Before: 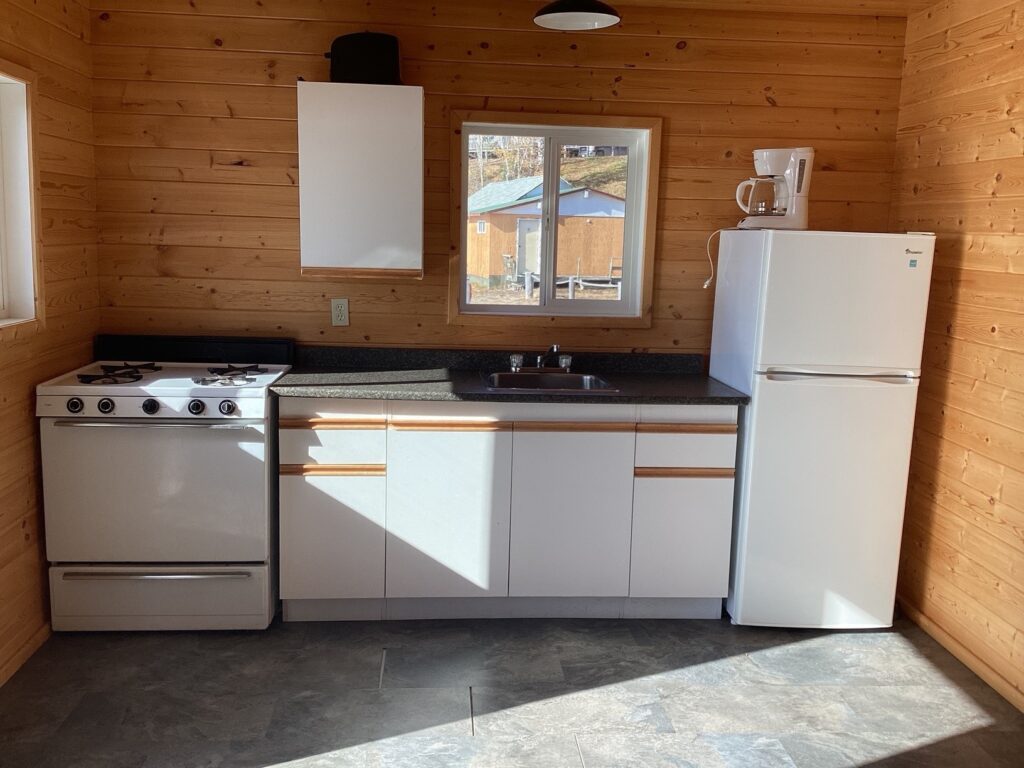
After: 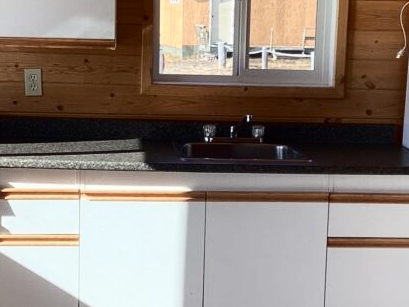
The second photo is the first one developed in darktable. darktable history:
contrast brightness saturation: contrast 0.28
crop: left 30%, top 30%, right 30%, bottom 30%
